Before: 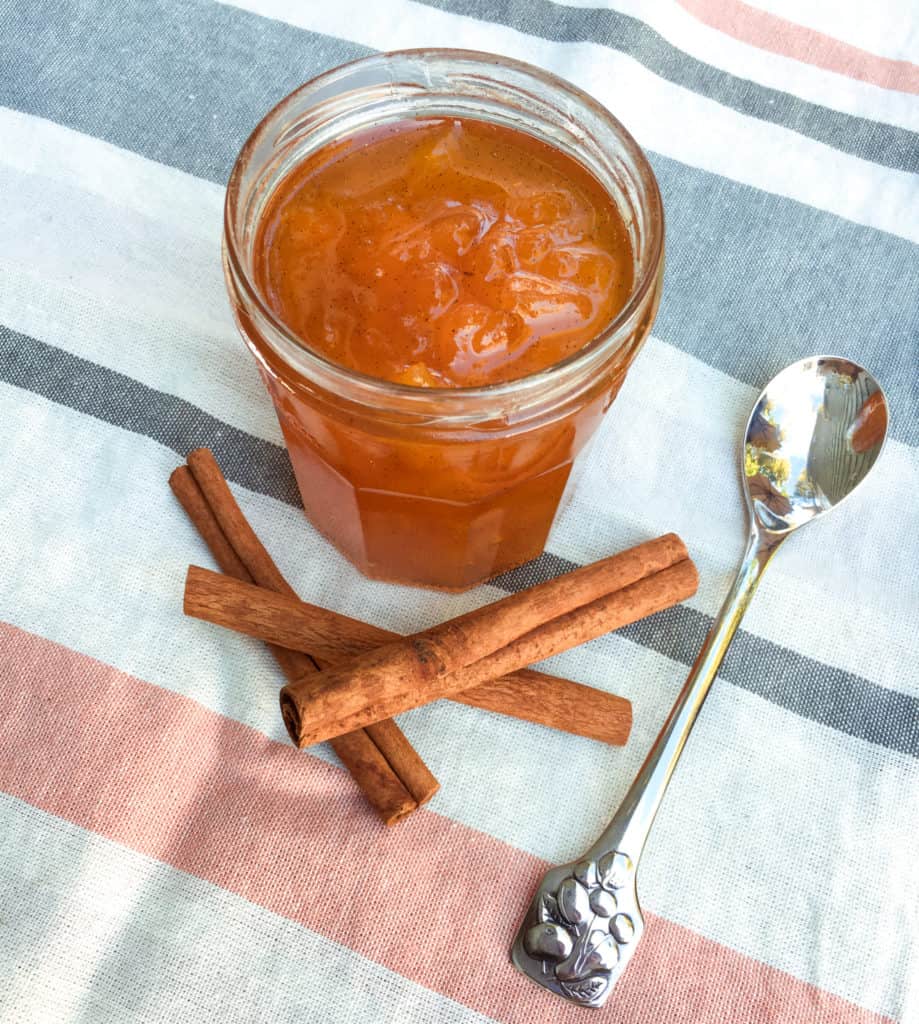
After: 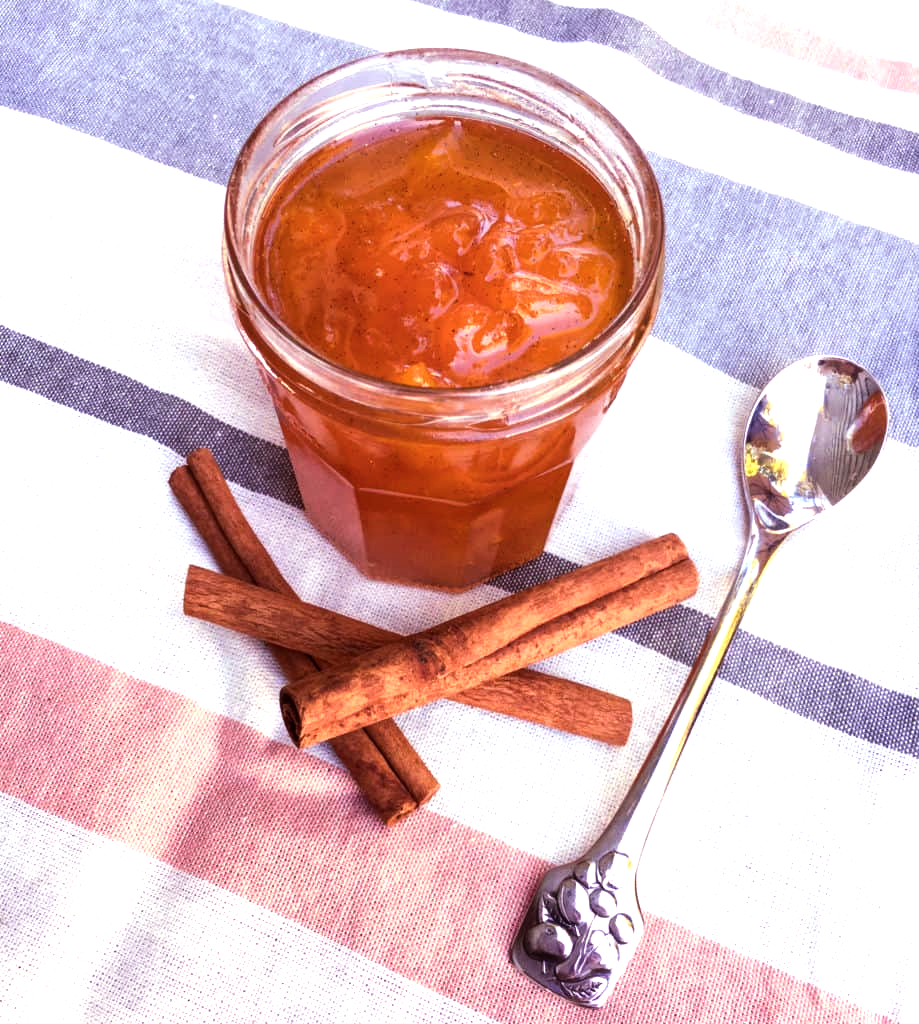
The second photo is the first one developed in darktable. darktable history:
color balance rgb: shadows lift › luminance -21.959%, shadows lift › chroma 8.902%, shadows lift › hue 283.92°, power › chroma 1.052%, power › hue 26.38°, shadows fall-off 298.487%, white fulcrum 1.98 EV, highlights fall-off 299.714%, perceptual saturation grading › global saturation -0.001%, mask middle-gray fulcrum 99.603%, global vibrance 20%, contrast gray fulcrum 38.381%
tone equalizer: -8 EV -0.74 EV, -7 EV -0.692 EV, -6 EV -0.594 EV, -5 EV -0.39 EV, -3 EV 0.376 EV, -2 EV 0.6 EV, -1 EV 0.68 EV, +0 EV 0.731 EV, edges refinement/feathering 500, mask exposure compensation -1.57 EV, preserve details no
color calibration: illuminant same as pipeline (D50), adaptation none (bypass), x 0.333, y 0.334, temperature 5006.74 K
